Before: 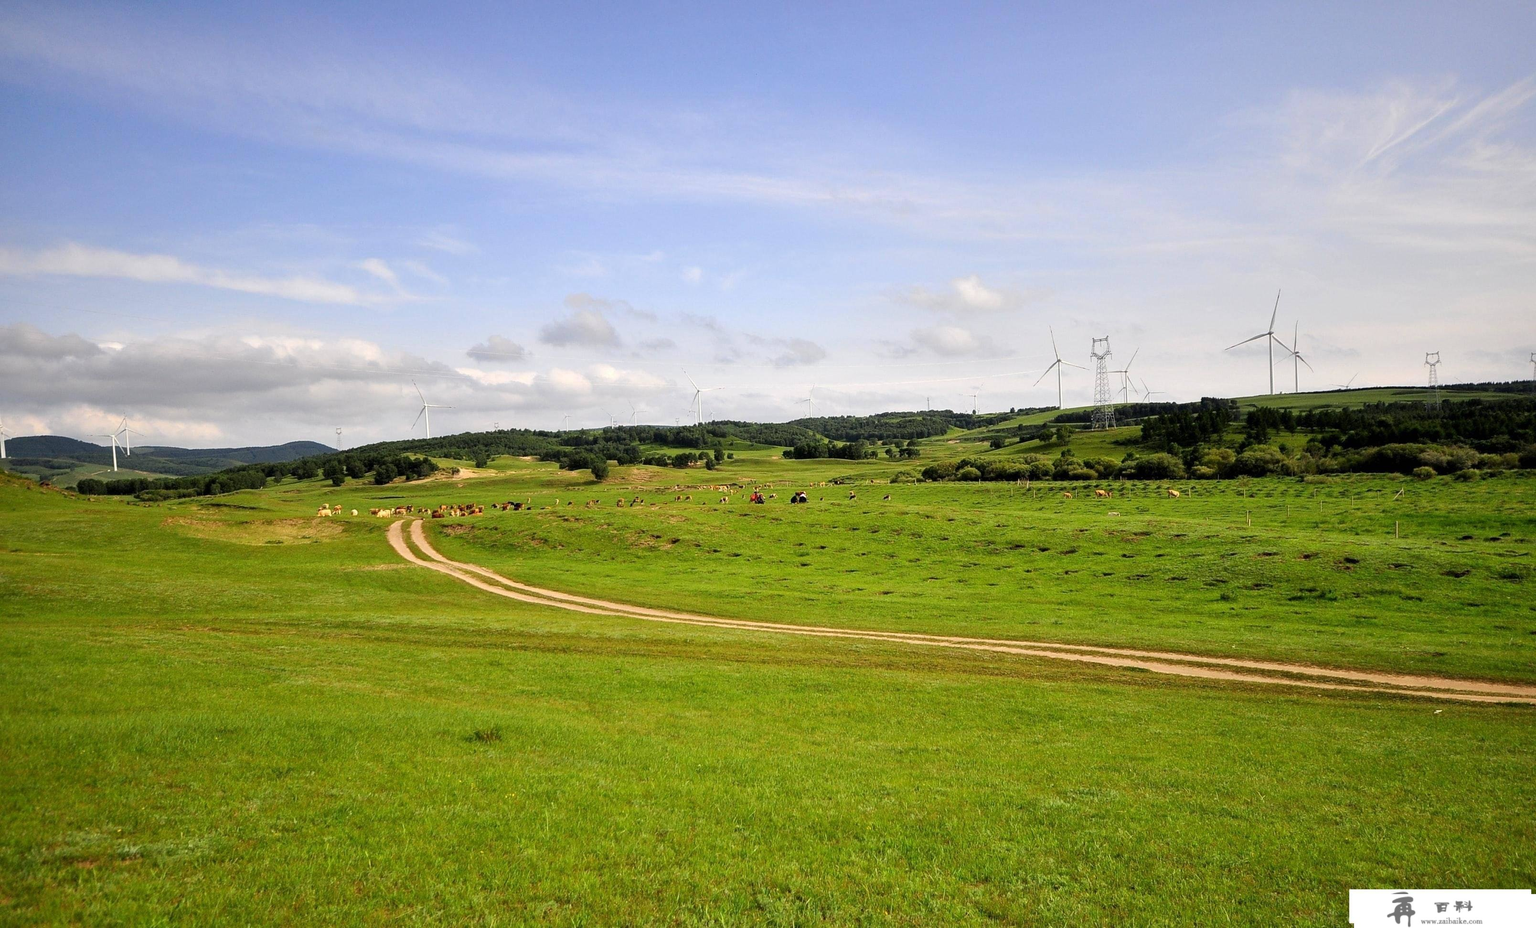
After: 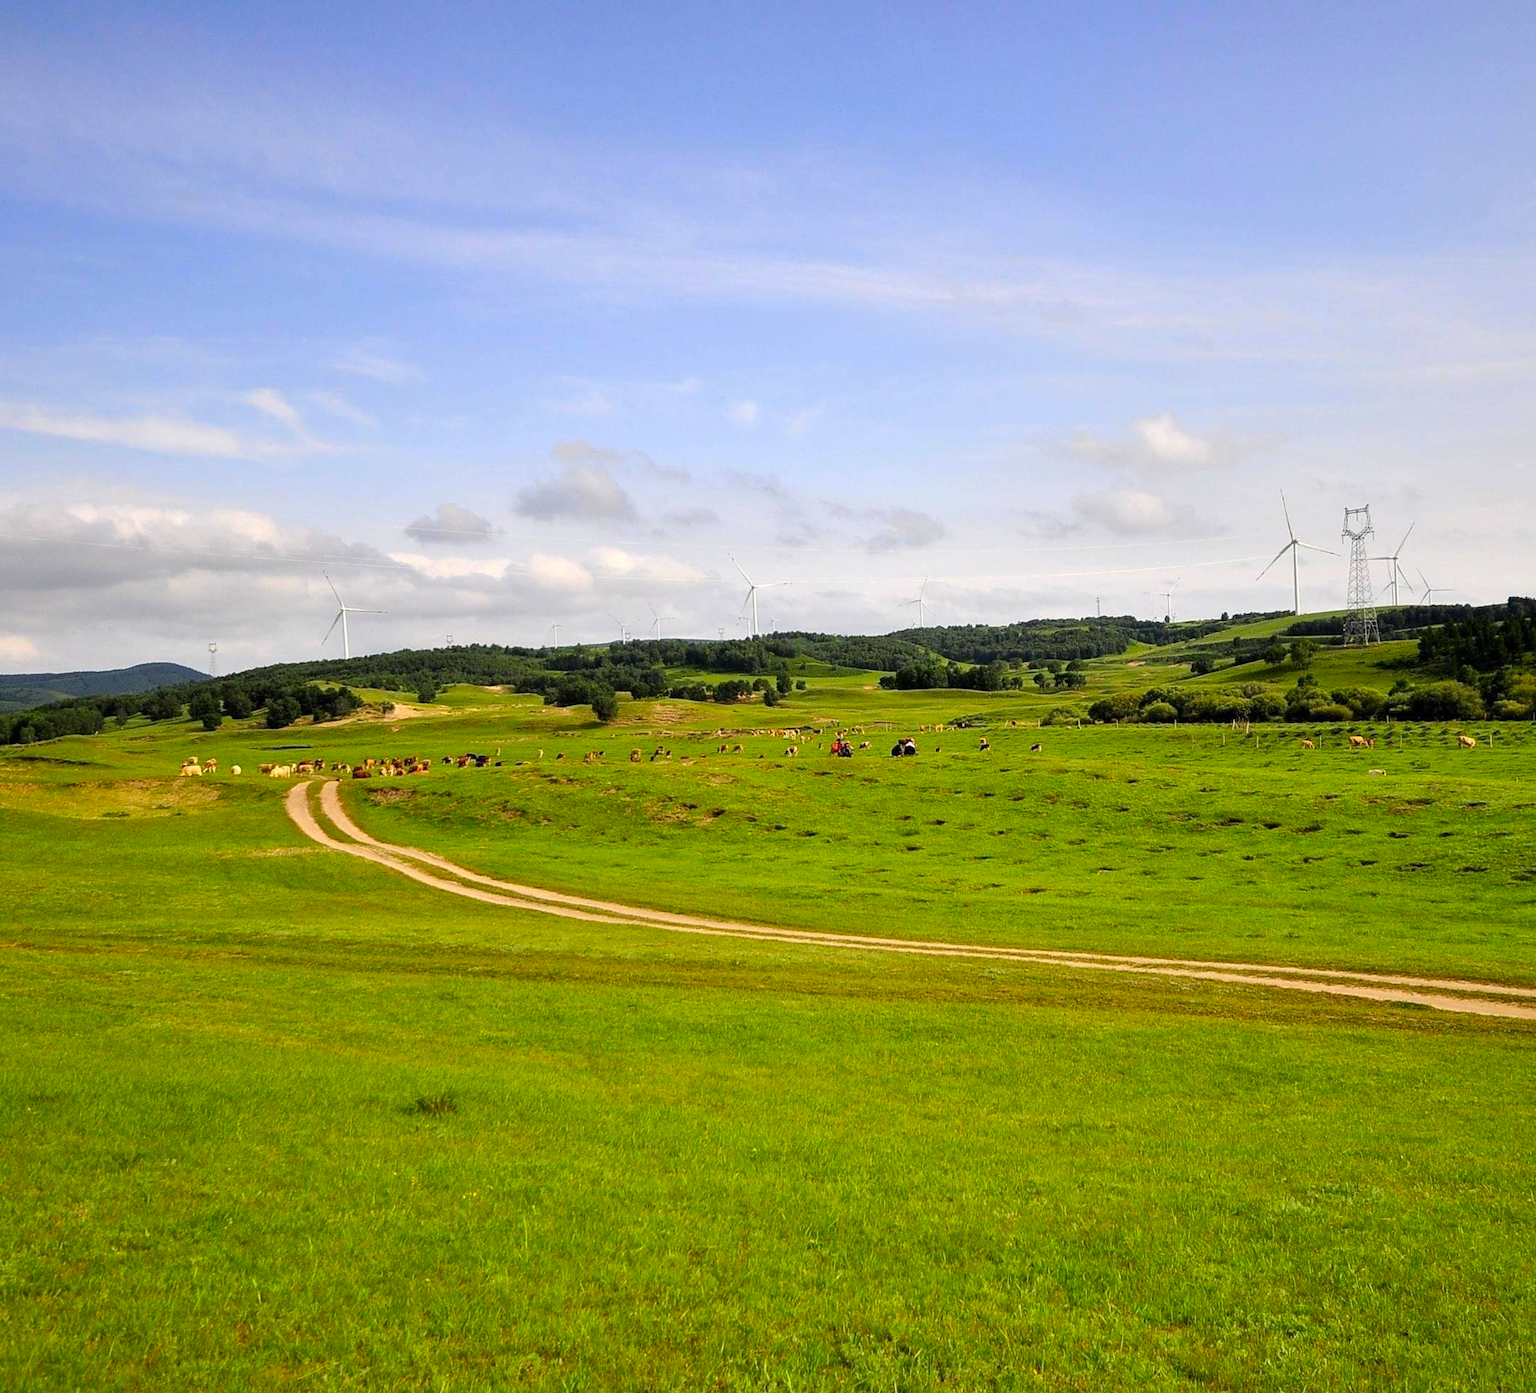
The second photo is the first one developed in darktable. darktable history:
color balance rgb: linear chroma grading › global chroma 9.656%, perceptual saturation grading › global saturation 0.997%, global vibrance 20%
crop and rotate: left 12.869%, right 20.536%
